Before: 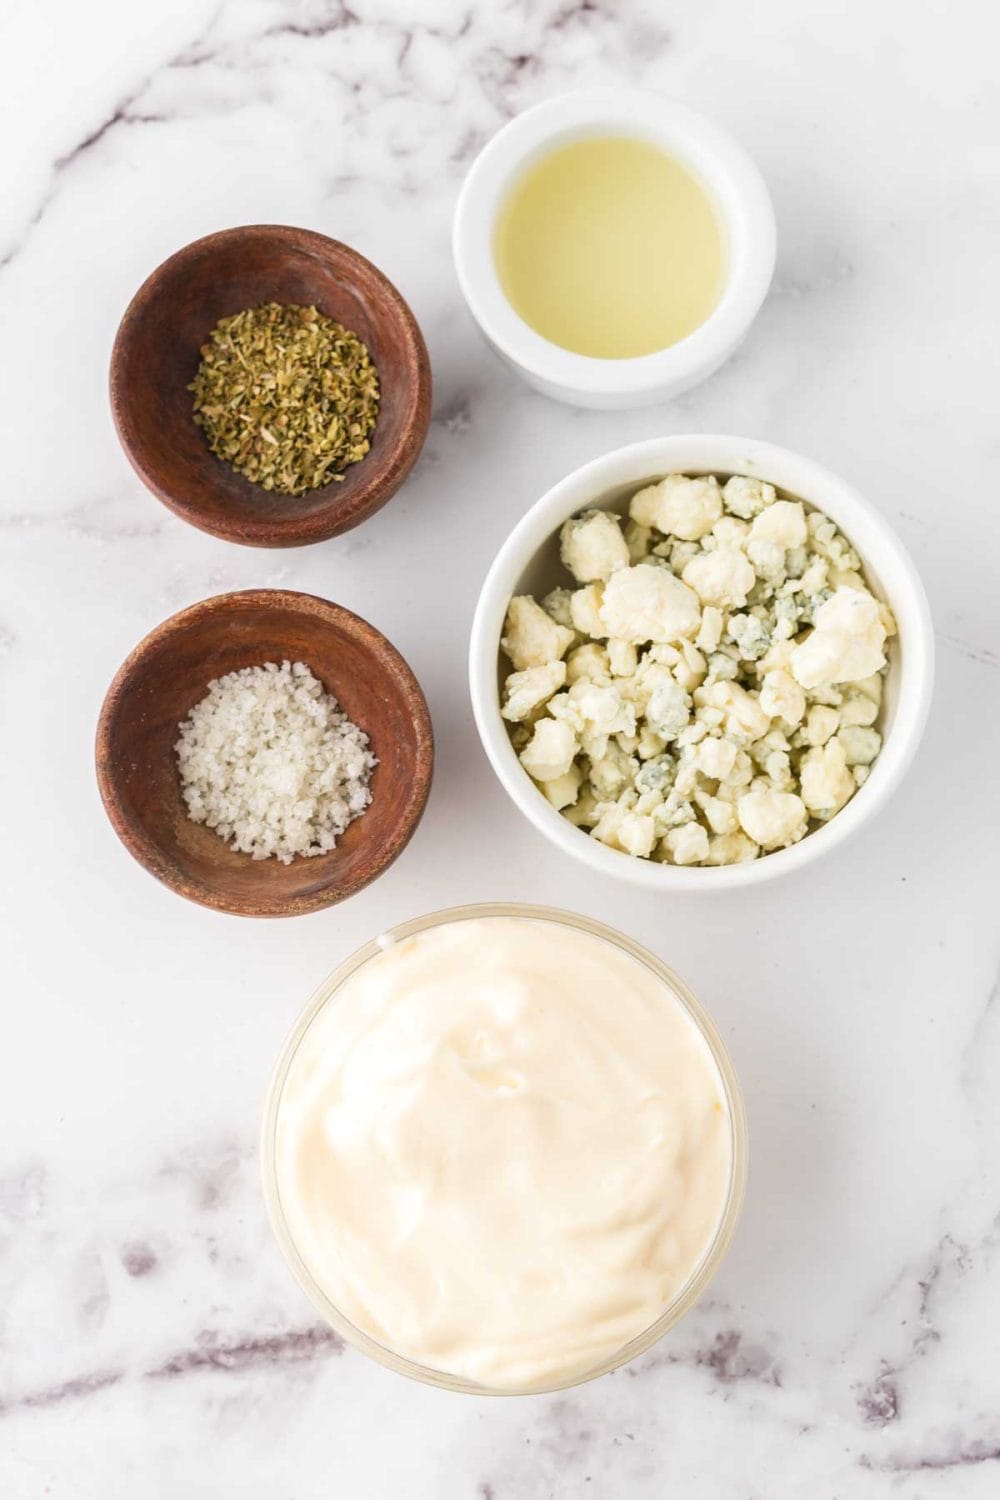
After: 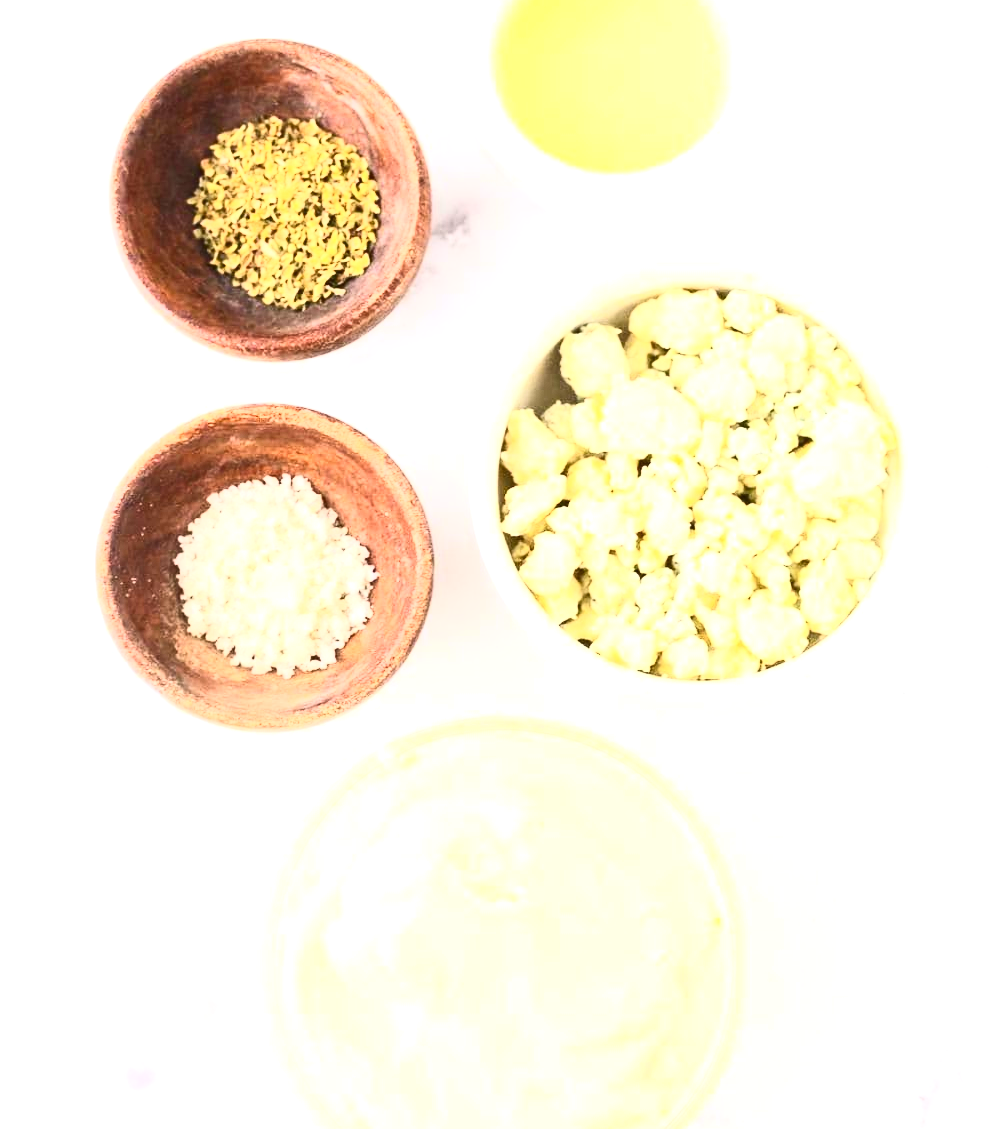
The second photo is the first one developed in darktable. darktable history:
crop and rotate: top 12.45%, bottom 12.238%
exposure: black level correction 0, exposure 1.2 EV, compensate highlight preservation false
contrast brightness saturation: contrast 0.601, brightness 0.355, saturation 0.141
